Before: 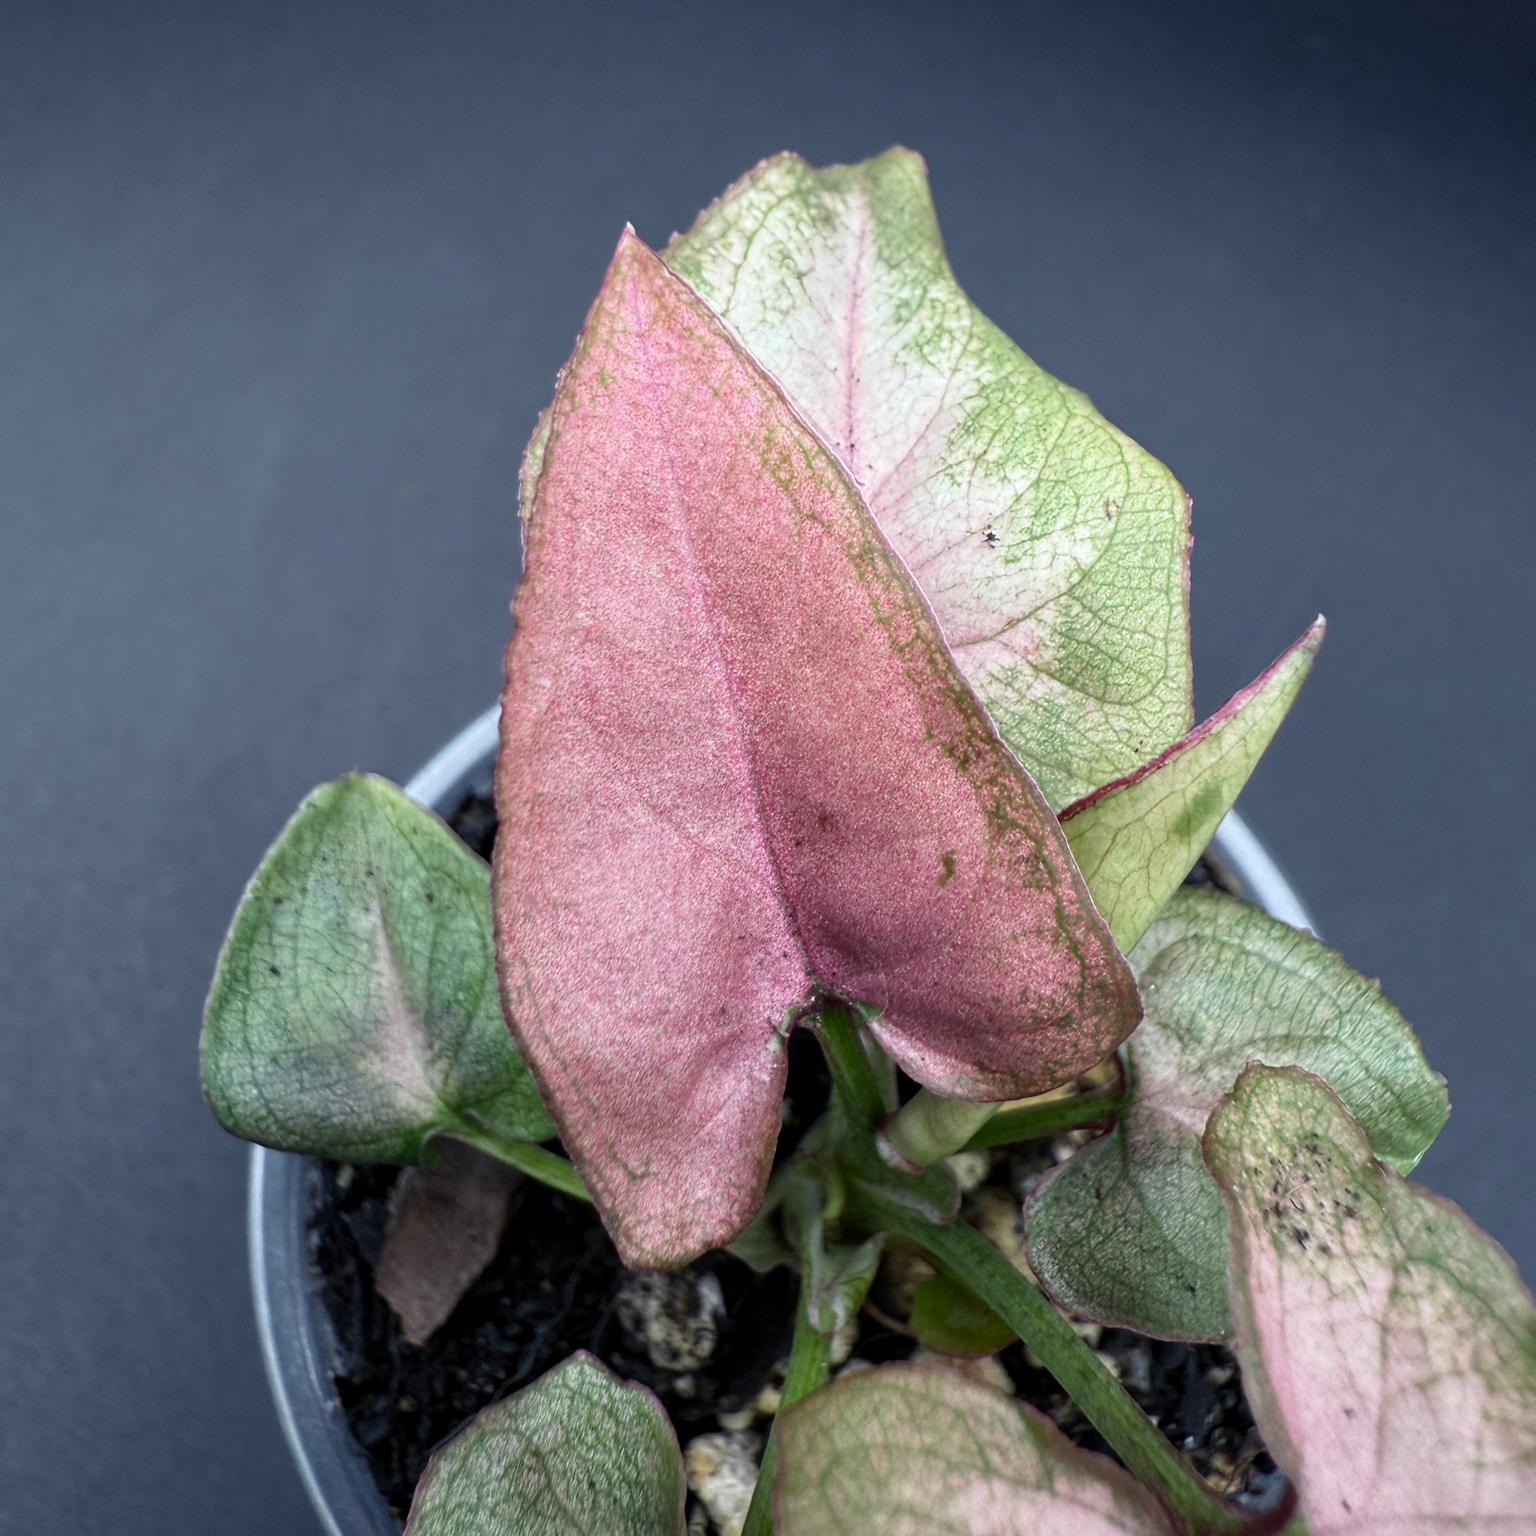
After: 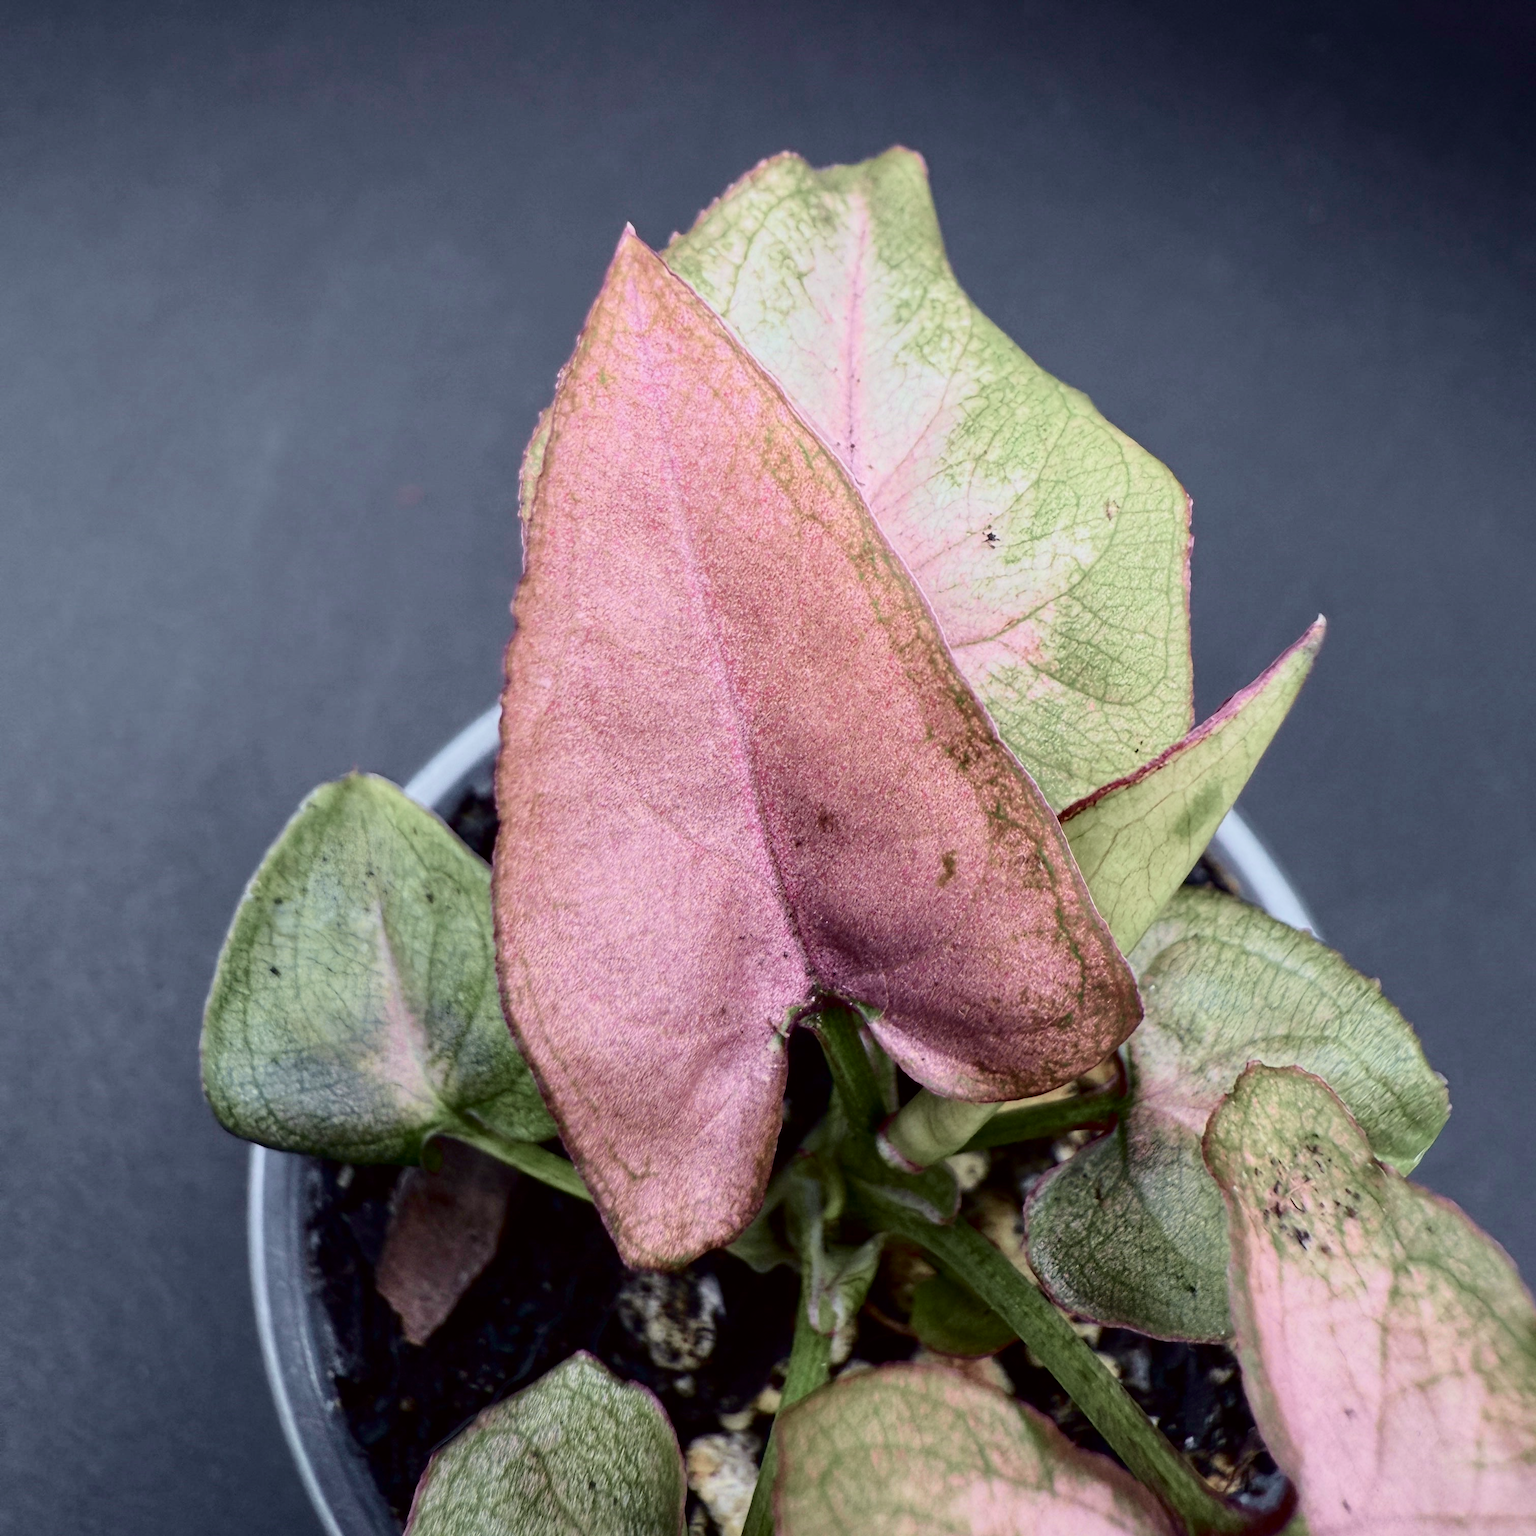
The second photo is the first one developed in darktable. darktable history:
tone curve: curves: ch0 [(0, 0) (0.049, 0.01) (0.154, 0.081) (0.491, 0.519) (0.748, 0.765) (1, 0.919)]; ch1 [(0, 0) (0.172, 0.123) (0.317, 0.272) (0.401, 0.422) (0.489, 0.496) (0.531, 0.557) (0.615, 0.612) (0.741, 0.783) (1, 1)]; ch2 [(0, 0) (0.411, 0.424) (0.483, 0.478) (0.544, 0.56) (0.686, 0.638) (1, 1)], color space Lab, independent channels, preserve colors none
